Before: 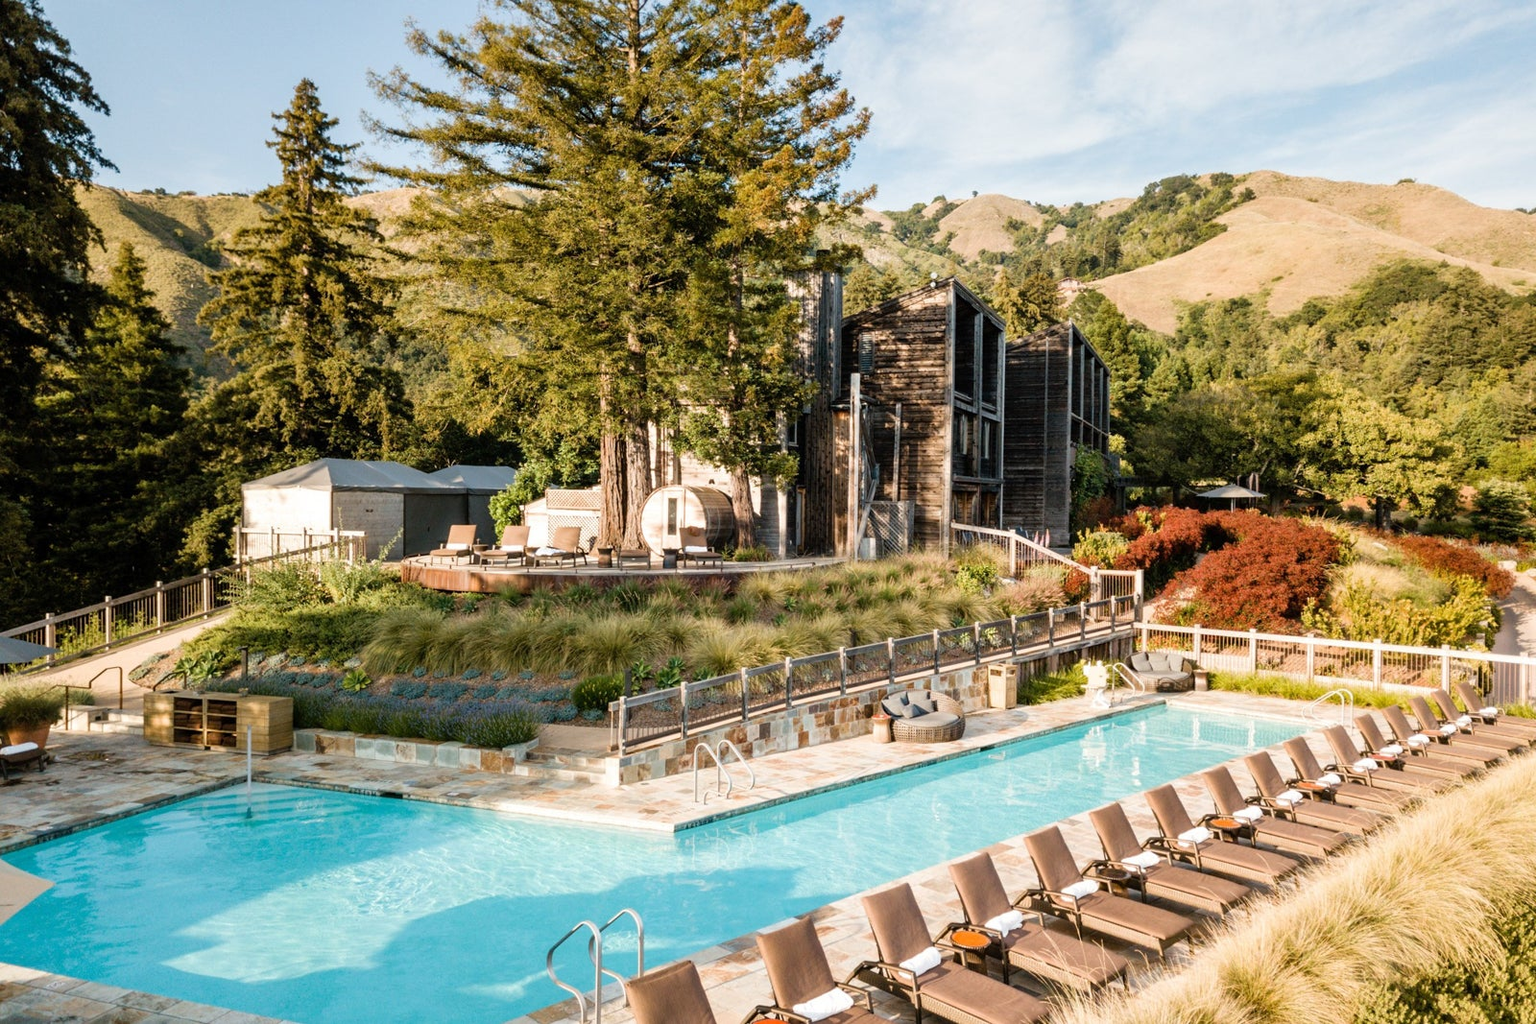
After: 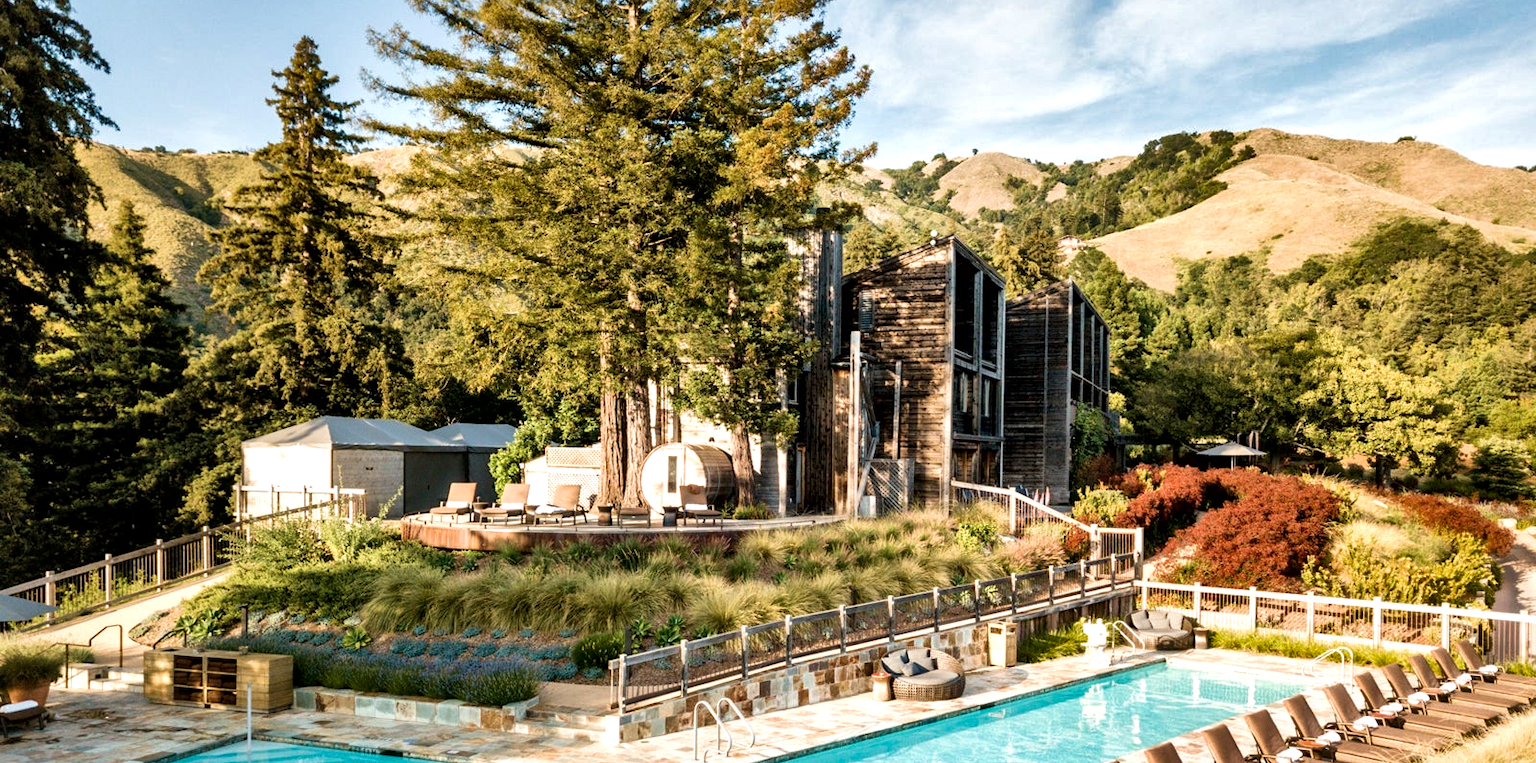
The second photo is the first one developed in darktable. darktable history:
crop: top 4.169%, bottom 21.282%
shadows and highlights: low approximation 0.01, soften with gaussian
velvia: on, module defaults
local contrast: mode bilateral grid, contrast 25, coarseness 60, detail 151%, midtone range 0.2
exposure: exposure 0.187 EV, compensate highlight preservation false
